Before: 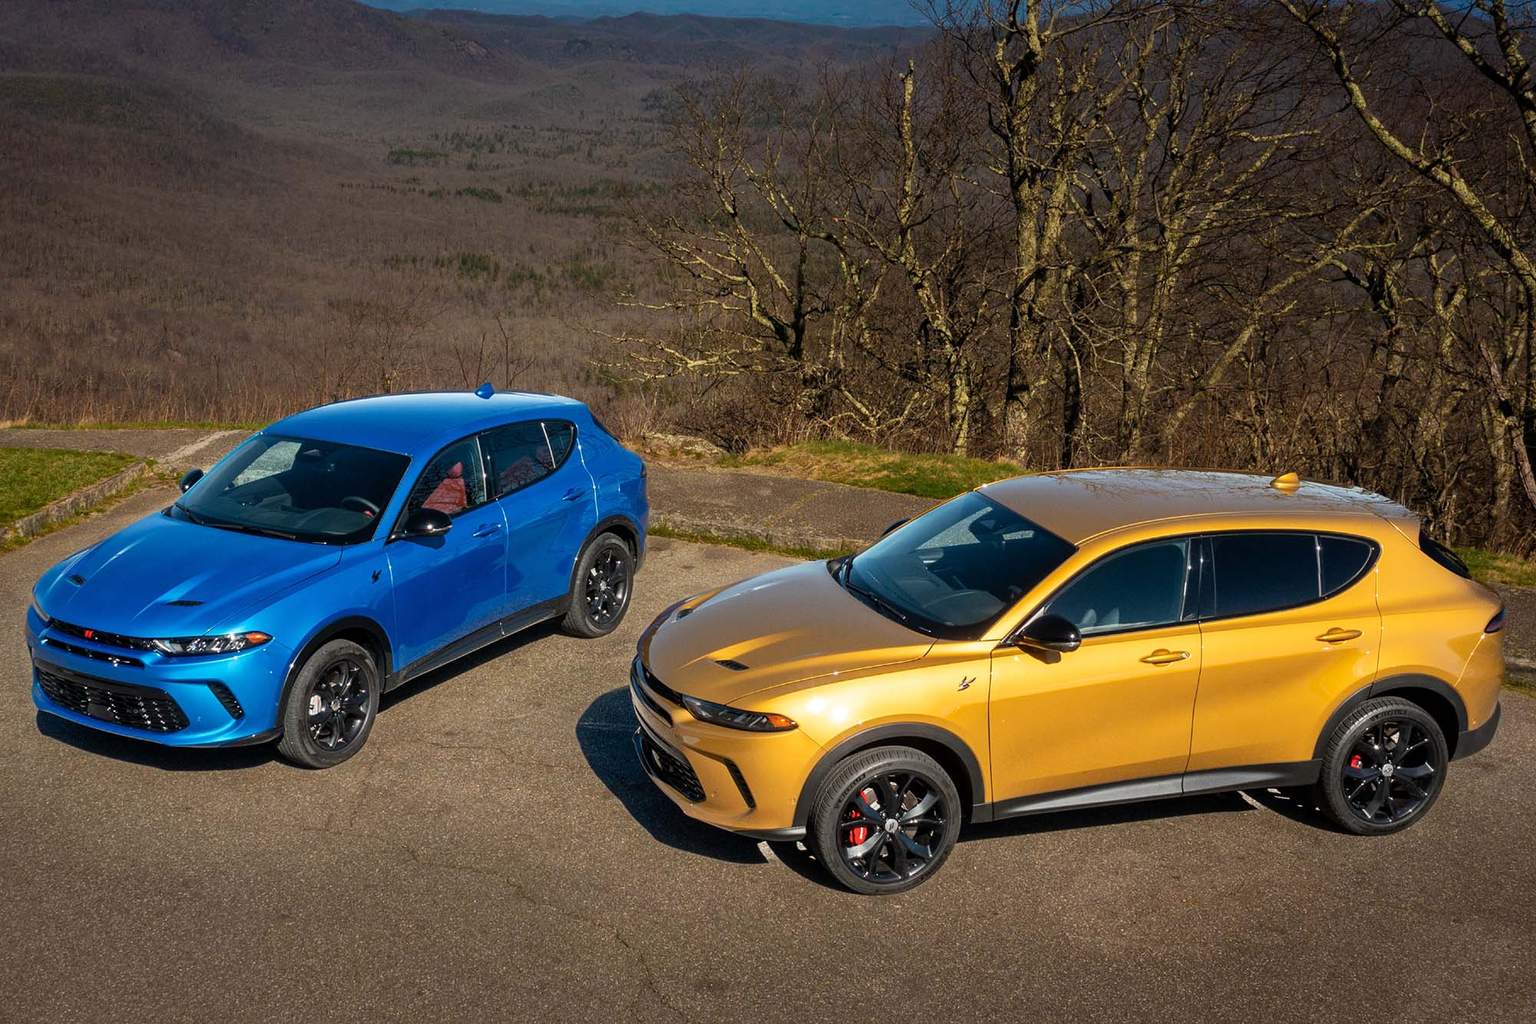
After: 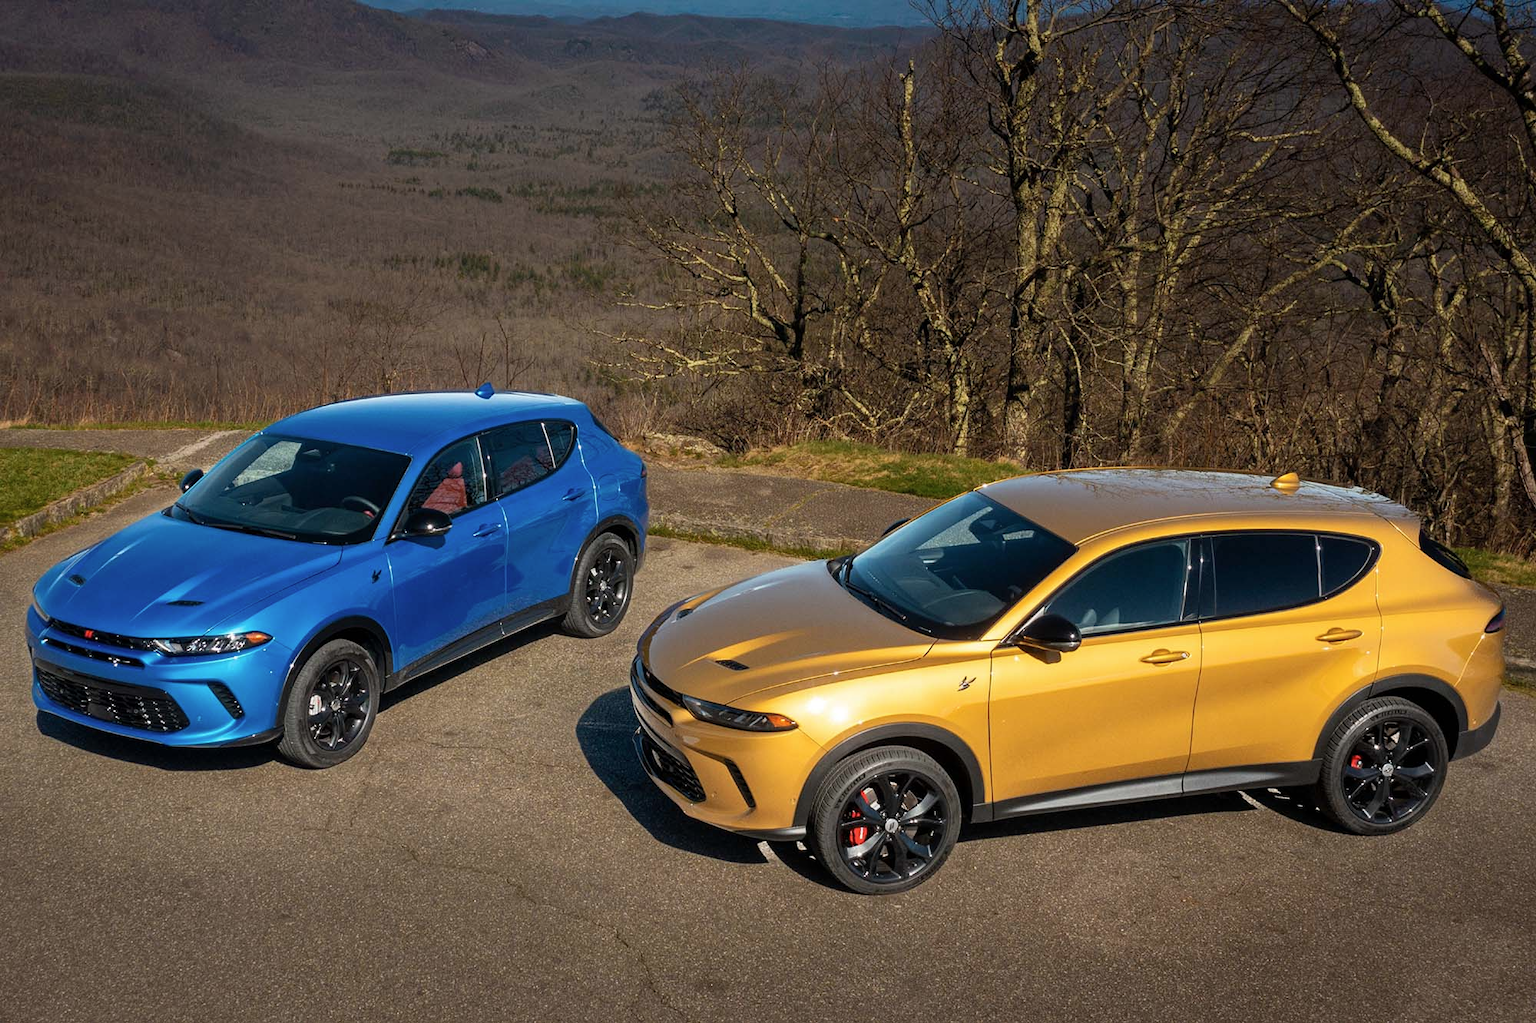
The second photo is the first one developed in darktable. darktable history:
contrast brightness saturation: saturation -0.07
